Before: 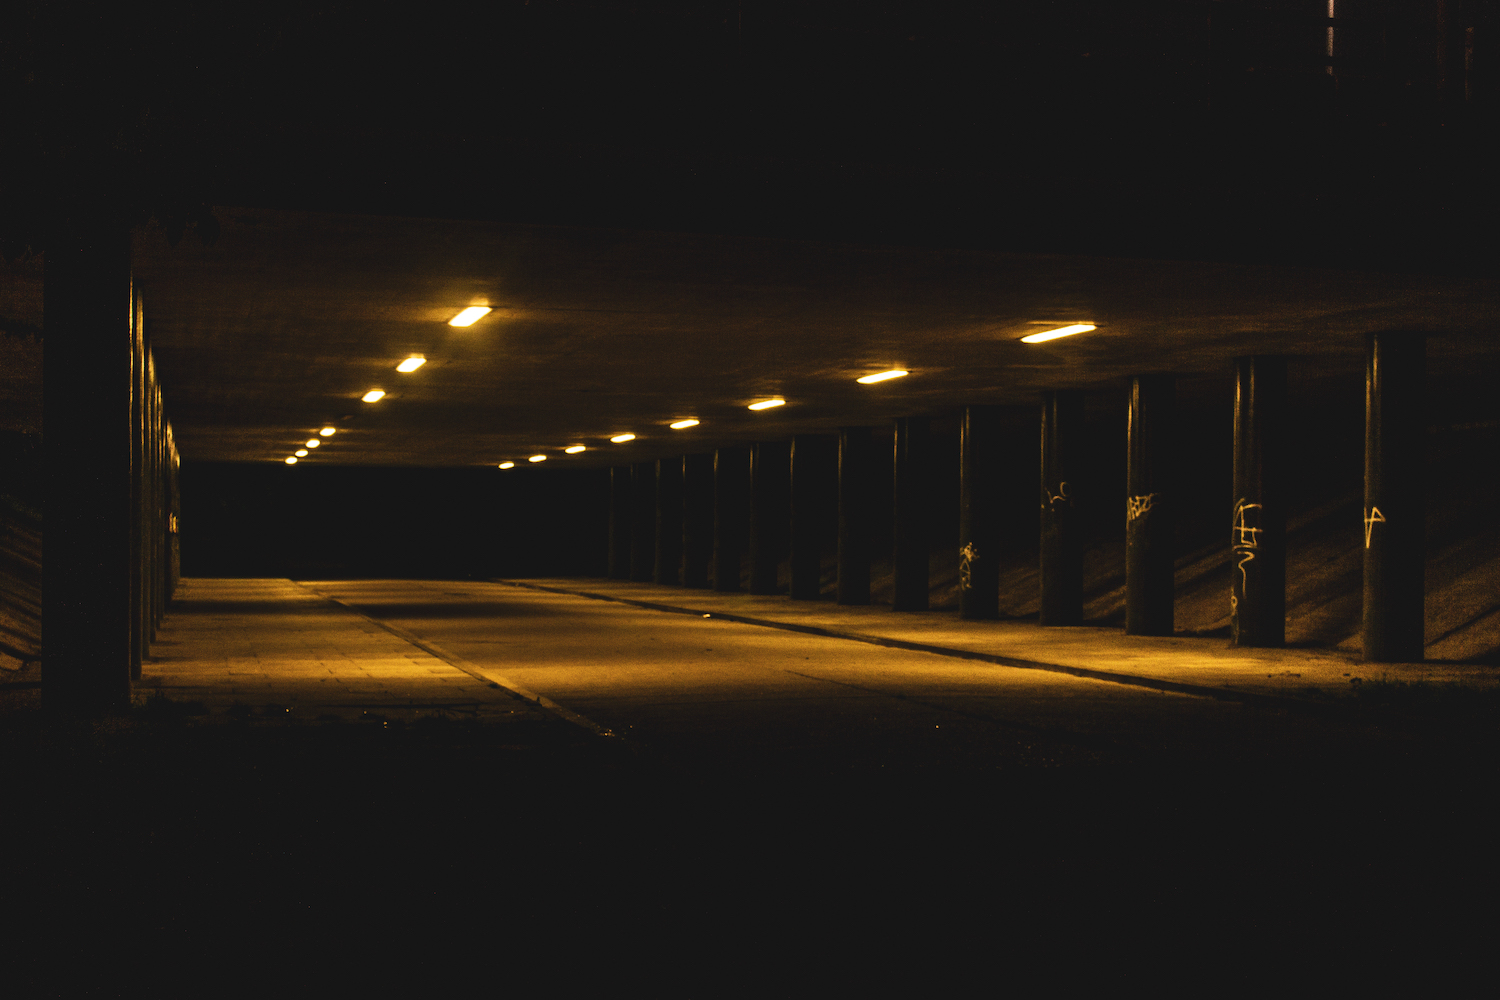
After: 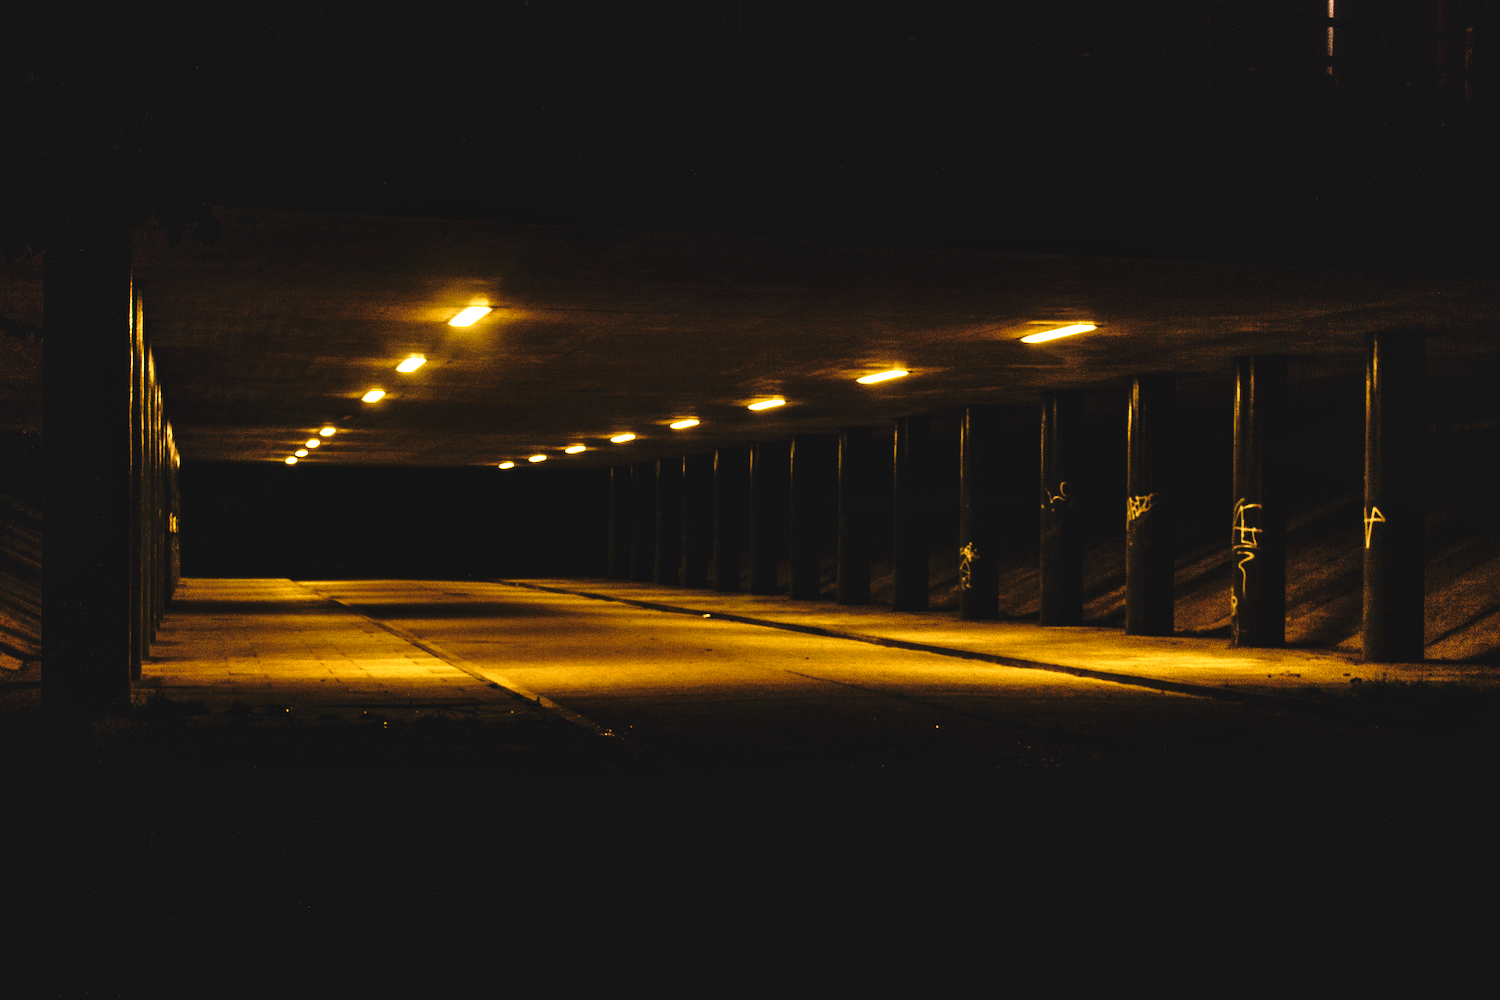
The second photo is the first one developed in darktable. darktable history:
local contrast: mode bilateral grid, contrast 20, coarseness 50, detail 120%, midtone range 0.2
base curve: curves: ch0 [(0, 0) (0.028, 0.03) (0.121, 0.232) (0.46, 0.748) (0.859, 0.968) (1, 1)], preserve colors none
